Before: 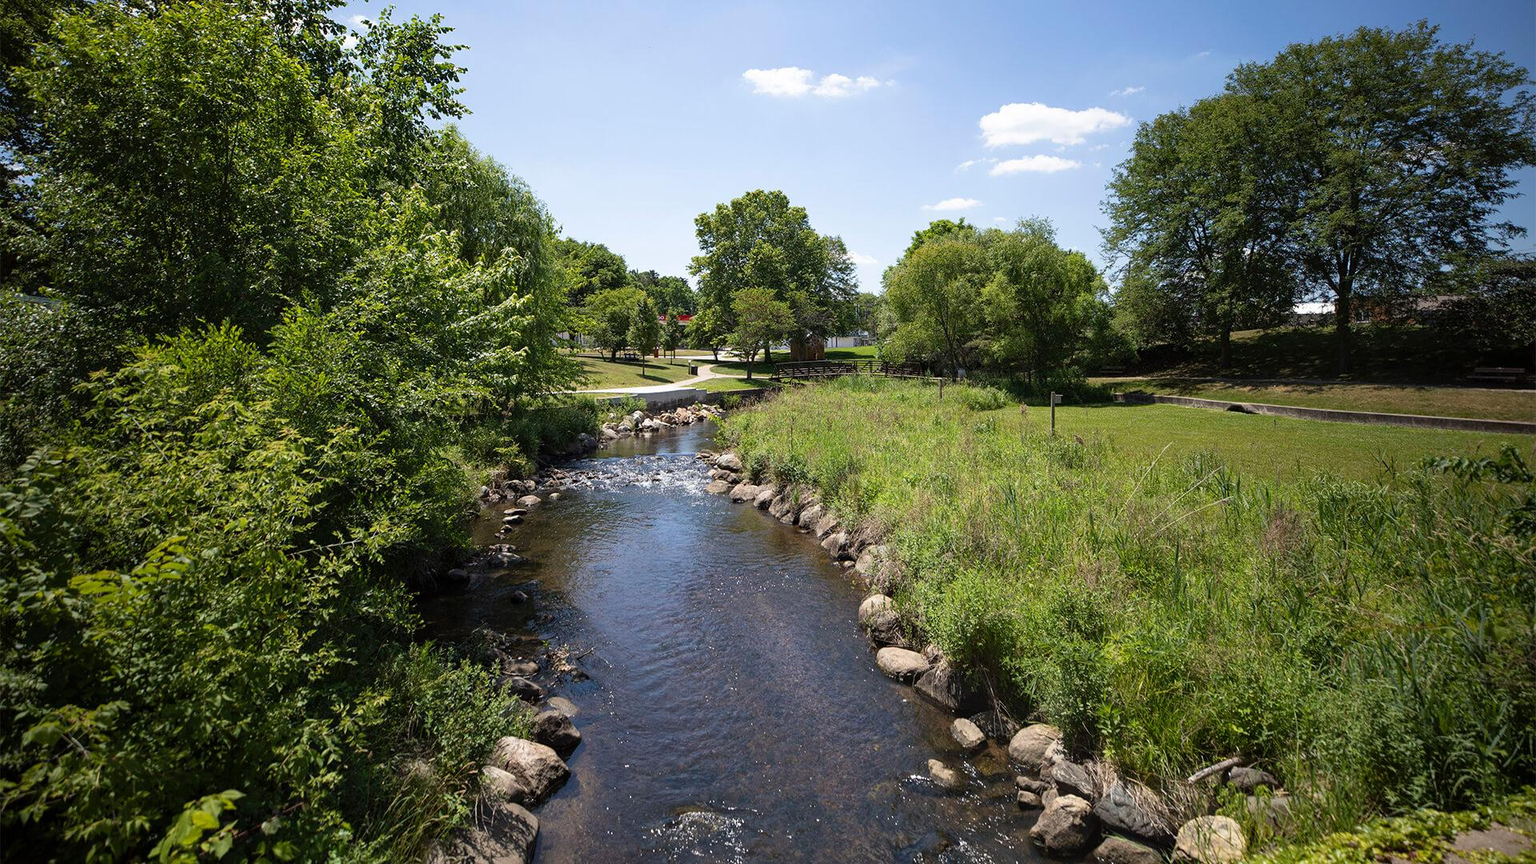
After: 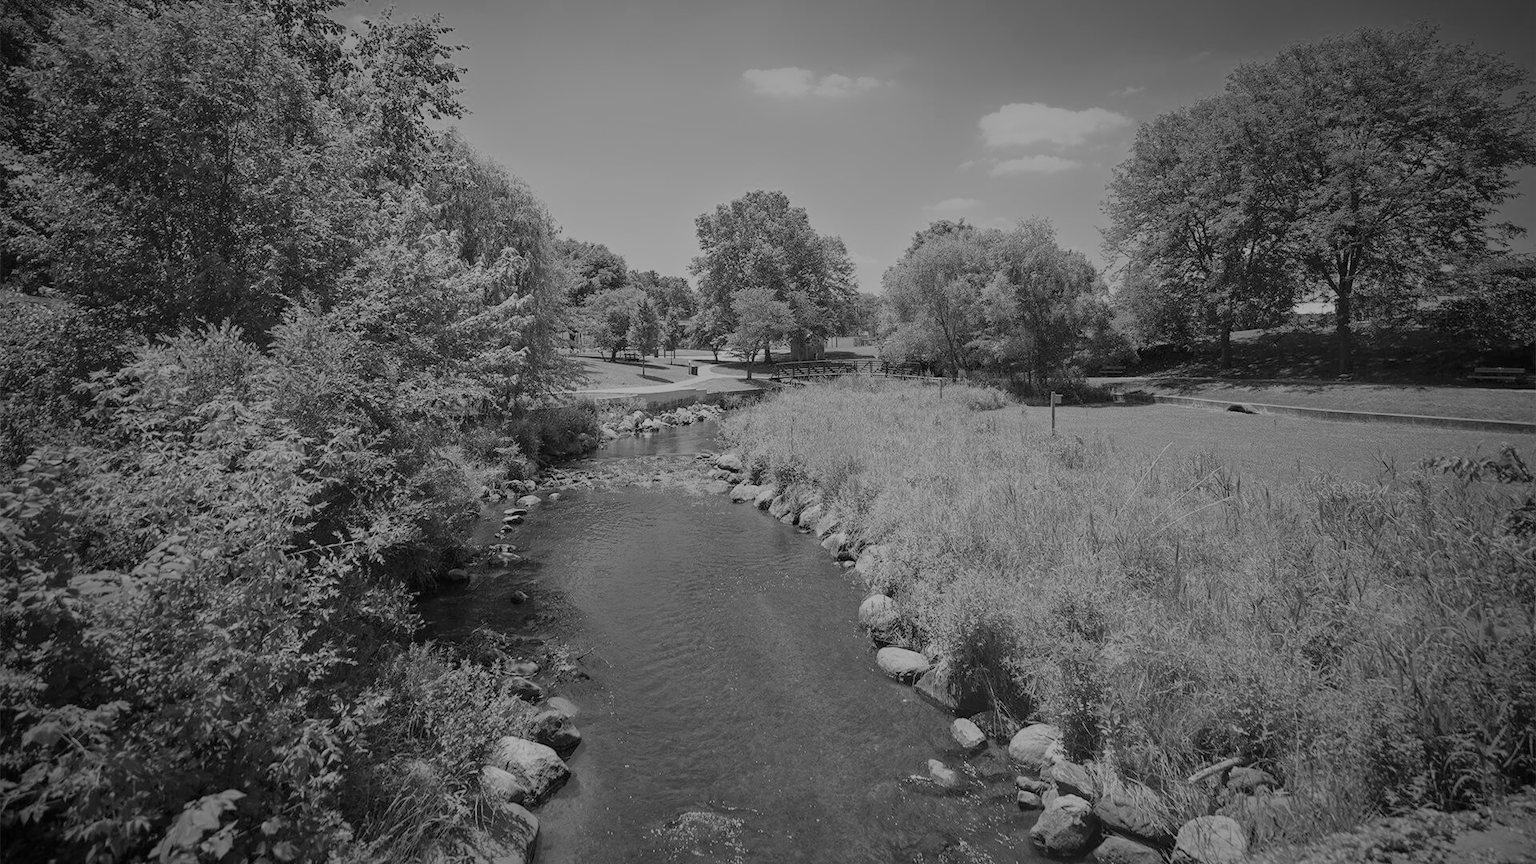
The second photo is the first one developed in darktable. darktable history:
filmic rgb: black relative exposure -14 EV, white relative exposure 8 EV, threshold 3 EV, hardness 3.74, latitude 50%, contrast 0.5, color science v5 (2021), contrast in shadows safe, contrast in highlights safe, enable highlight reconstruction true
vignetting: fall-off radius 60%, automatic ratio true
tone curve: curves: ch0 [(0, 0.013) (0.104, 0.103) (0.258, 0.267) (0.448, 0.487) (0.709, 0.794) (0.886, 0.922) (0.994, 0.971)]; ch1 [(0, 0) (0.335, 0.298) (0.446, 0.413) (0.488, 0.484) (0.515, 0.508) (0.566, 0.593) (0.635, 0.661) (1, 1)]; ch2 [(0, 0) (0.314, 0.301) (0.437, 0.403) (0.502, 0.494) (0.528, 0.54) (0.557, 0.559) (0.612, 0.62) (0.715, 0.691) (1, 1)], color space Lab, independent channels, preserve colors none
monochrome: a 26.22, b 42.67, size 0.8
